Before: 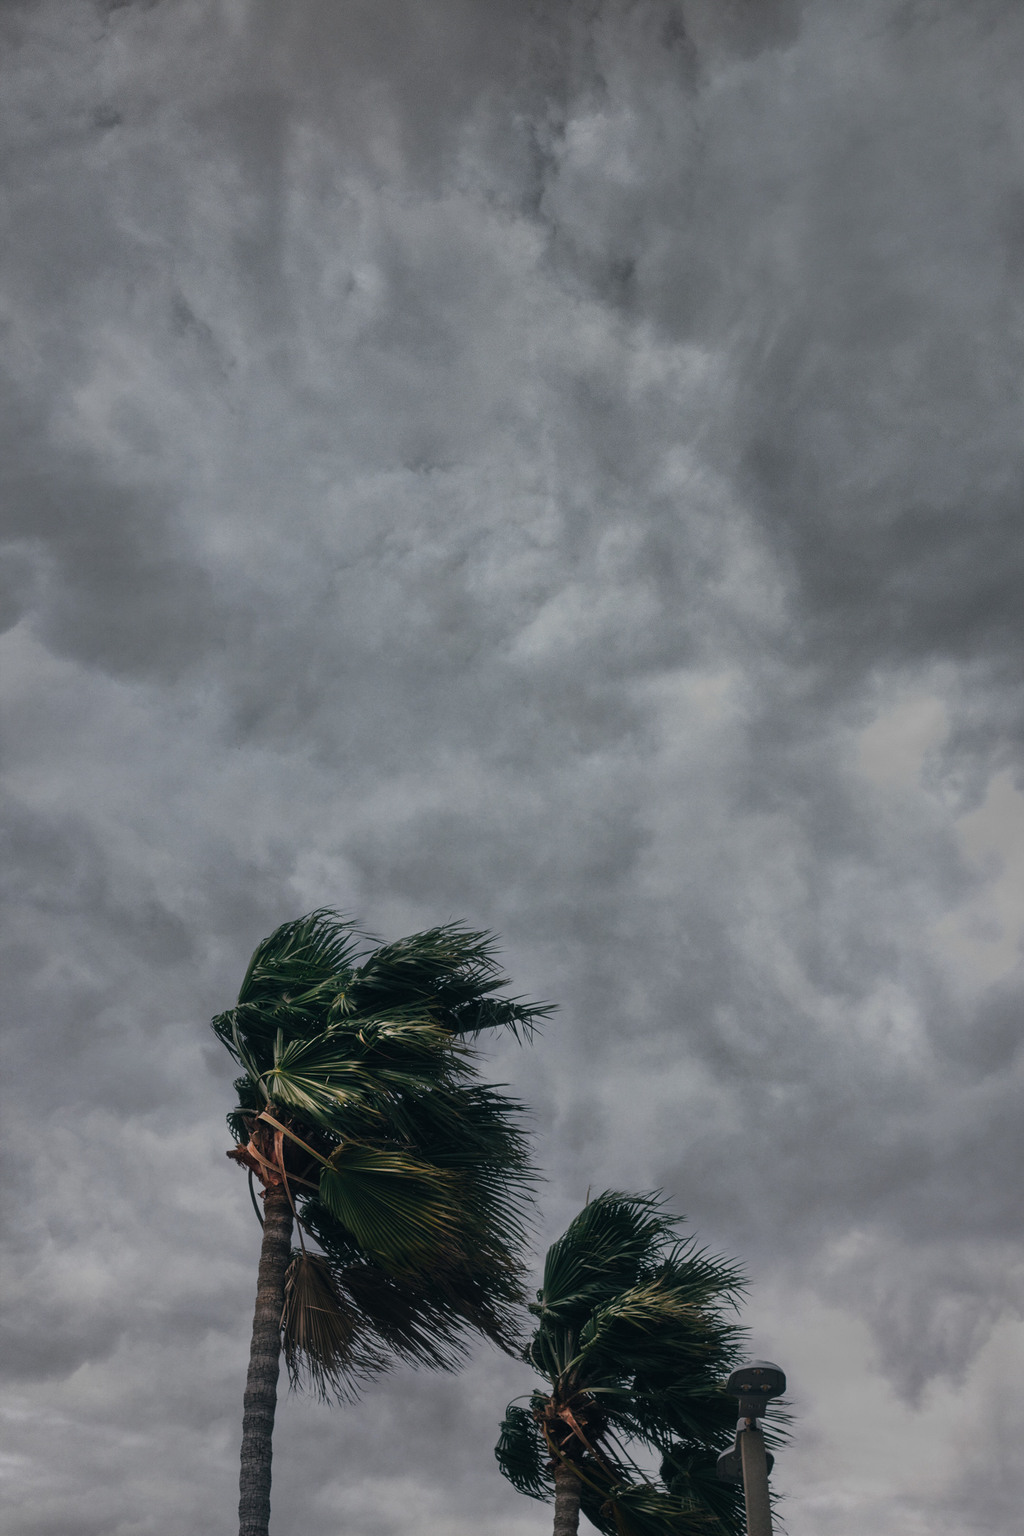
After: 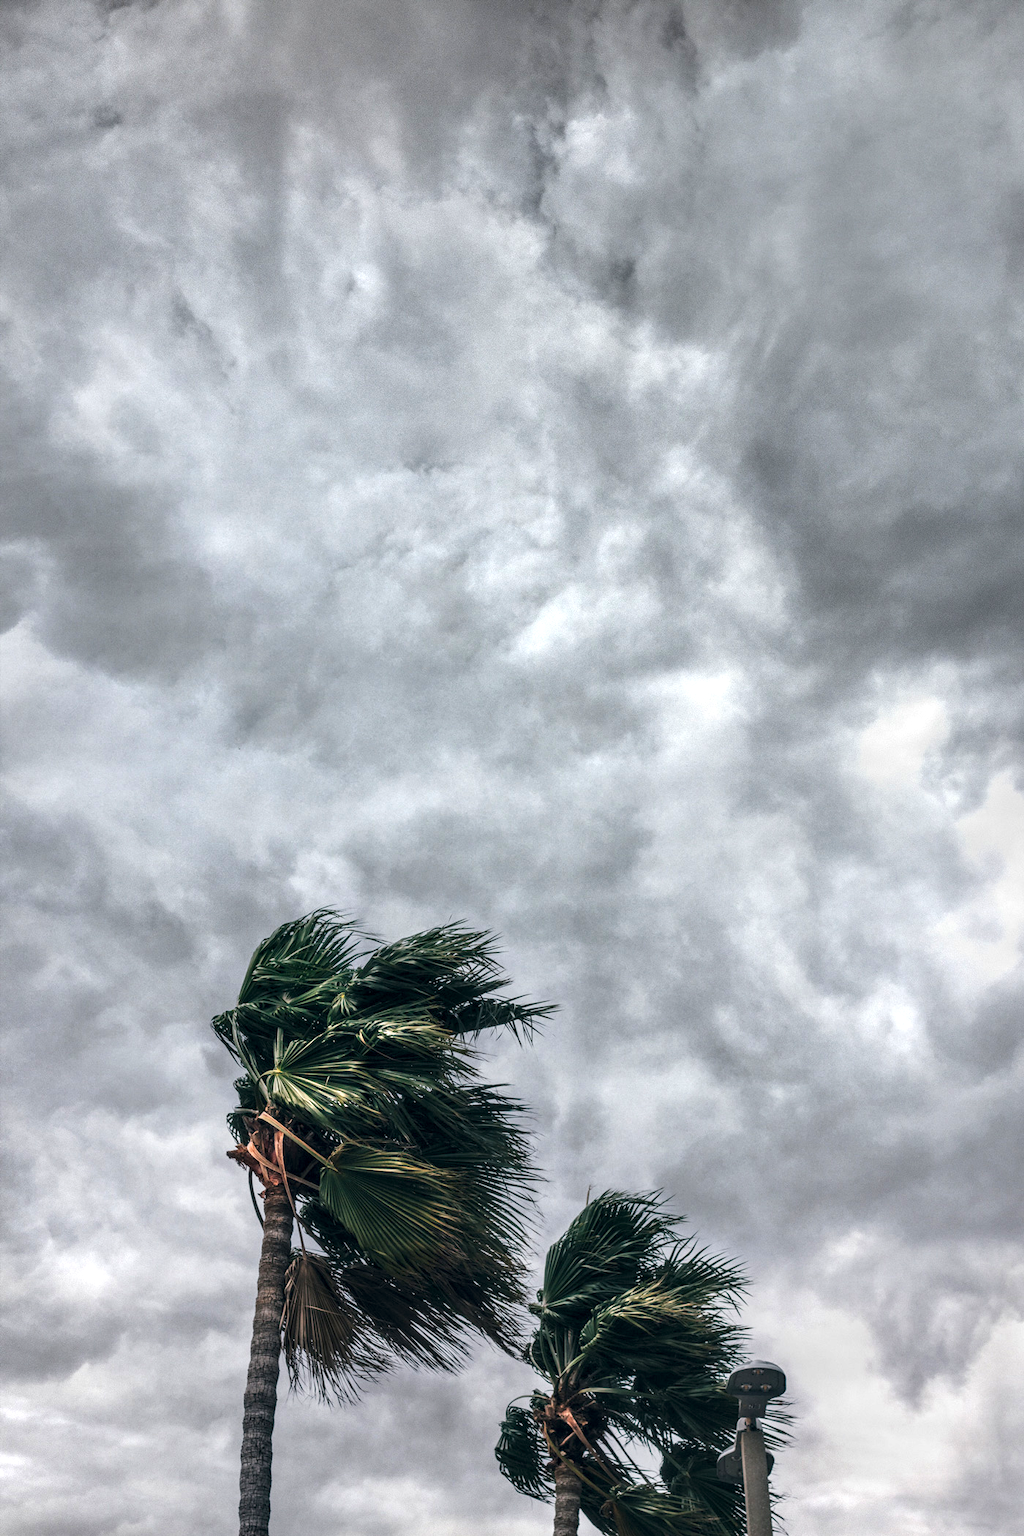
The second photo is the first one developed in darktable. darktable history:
local contrast: detail 150%
exposure: black level correction 0, exposure 1.2 EV, compensate exposure bias true, compensate highlight preservation false
